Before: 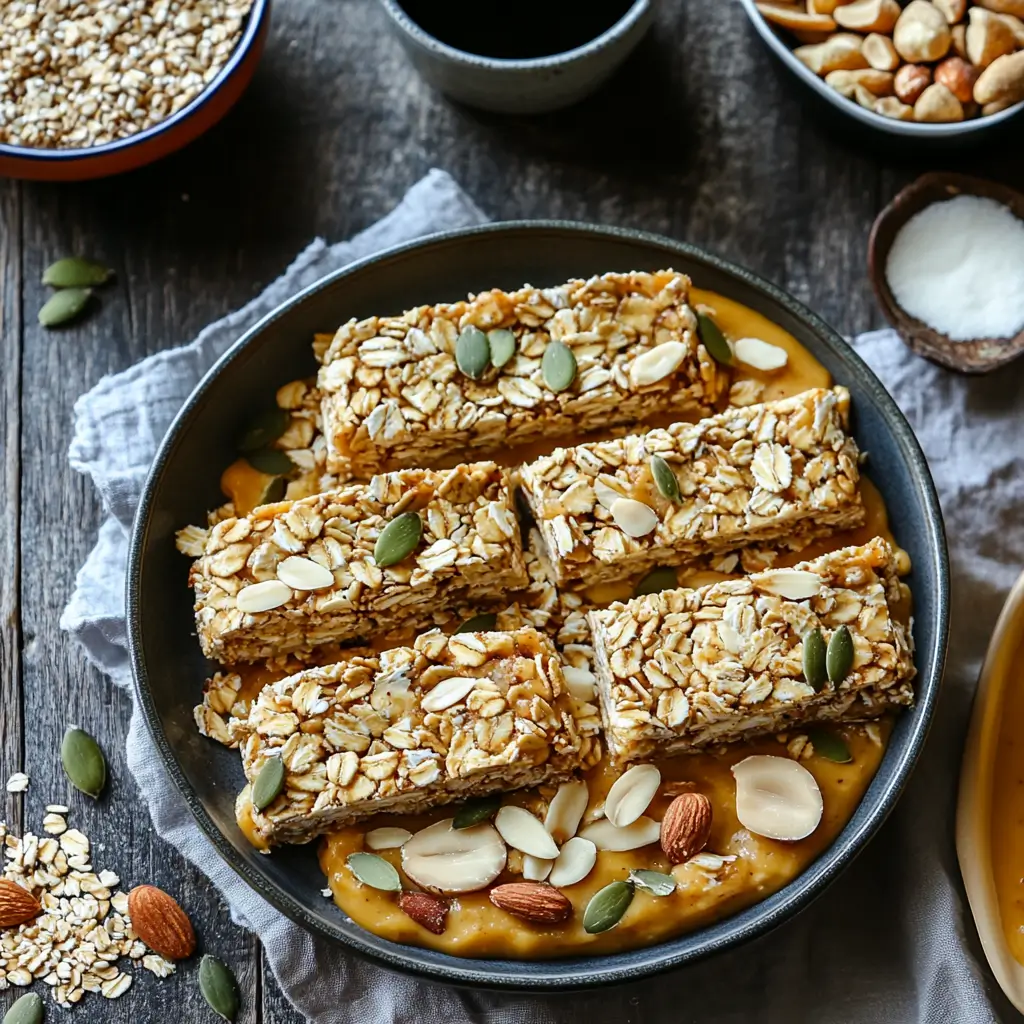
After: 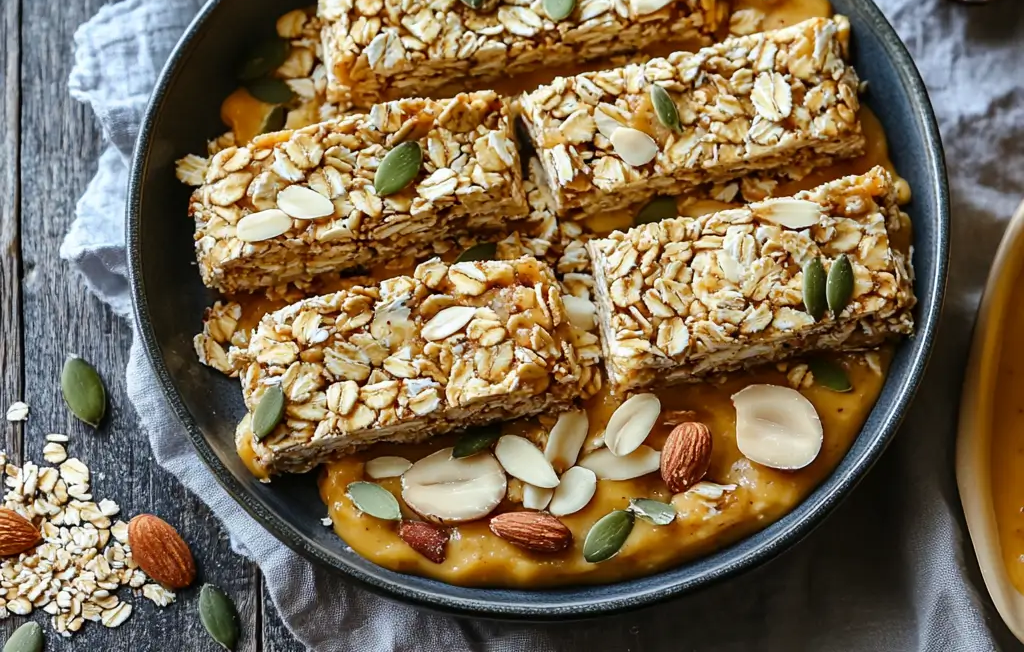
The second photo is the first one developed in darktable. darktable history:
crop and rotate: top 36.308%
